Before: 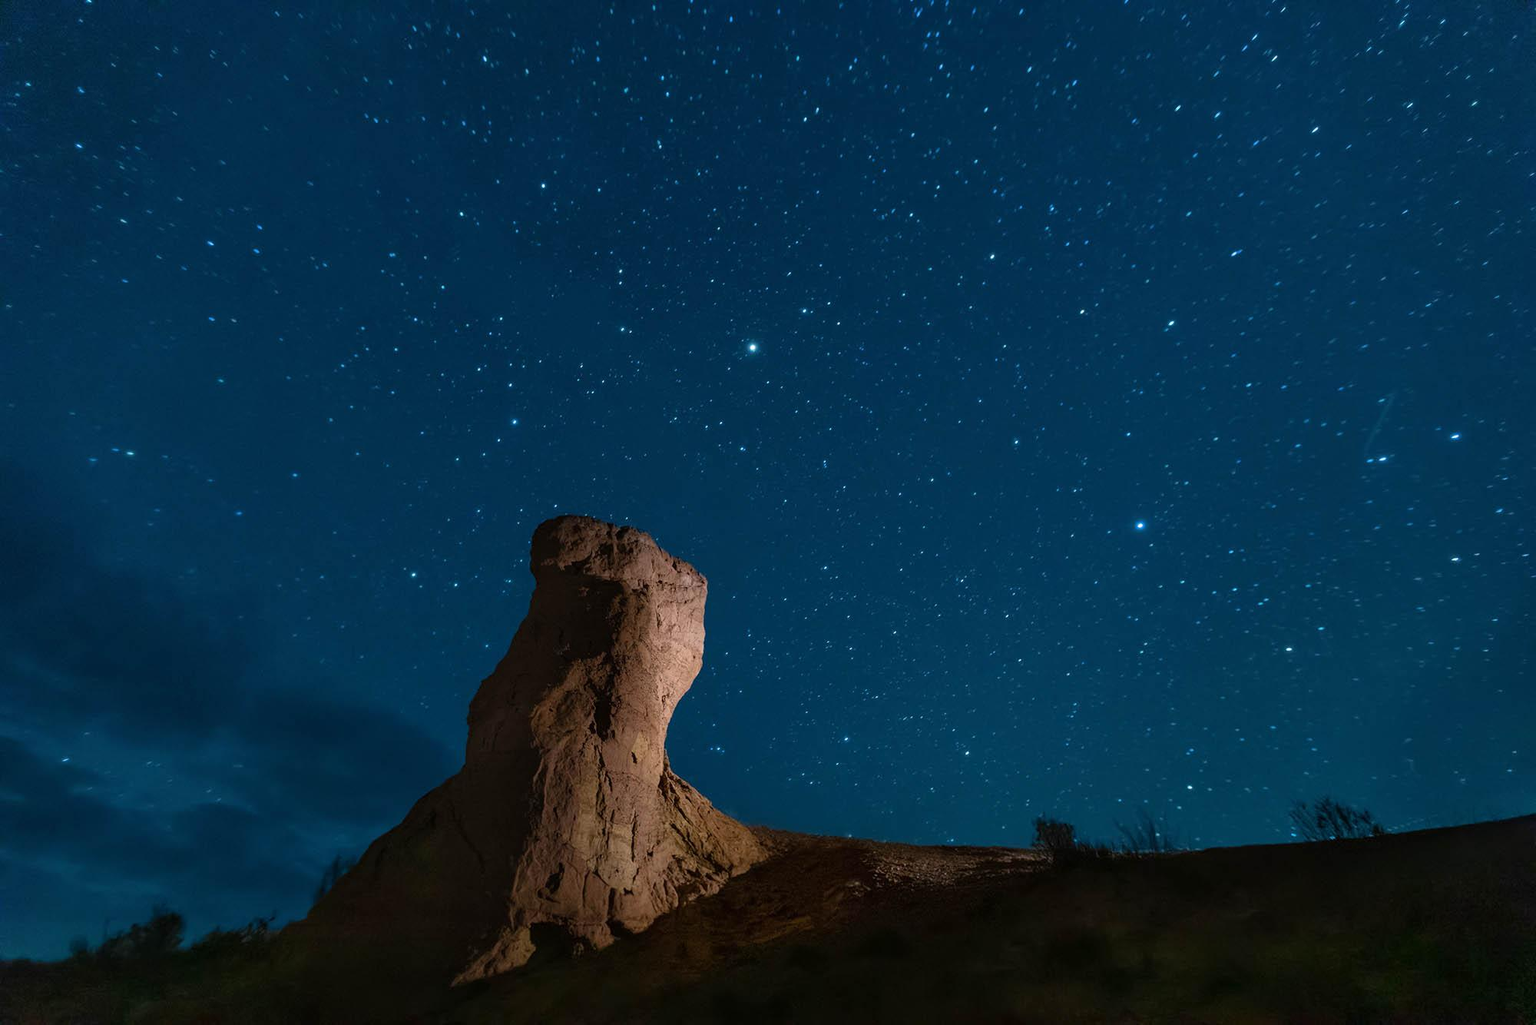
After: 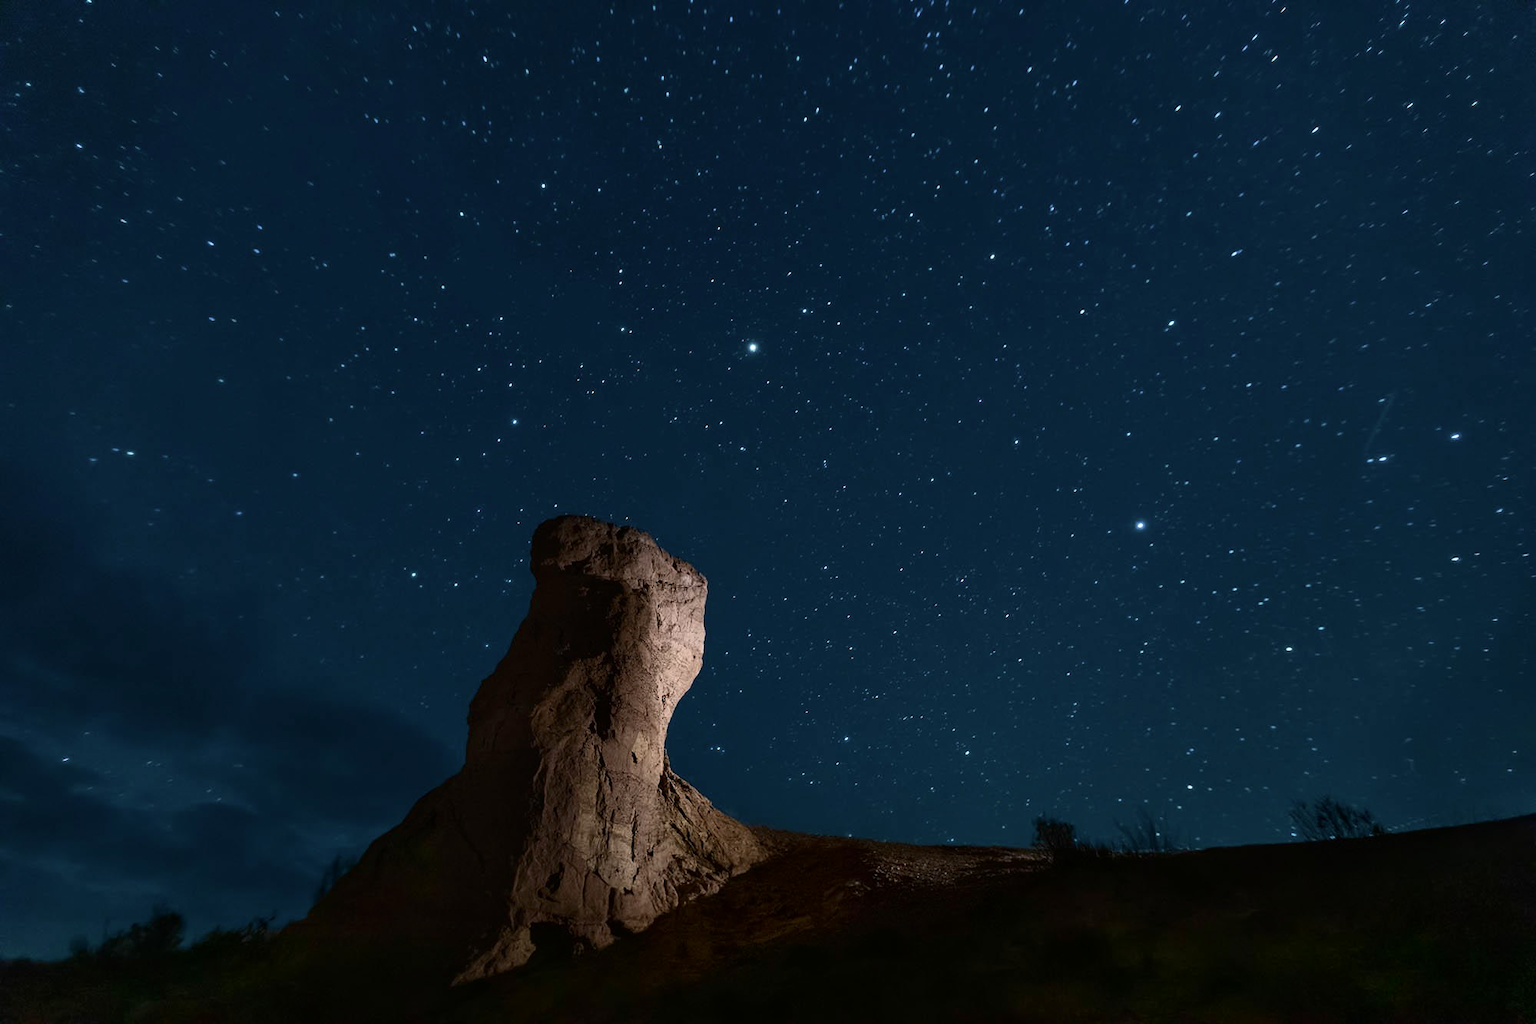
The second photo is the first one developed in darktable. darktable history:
contrast brightness saturation: contrast 0.25, saturation -0.31
